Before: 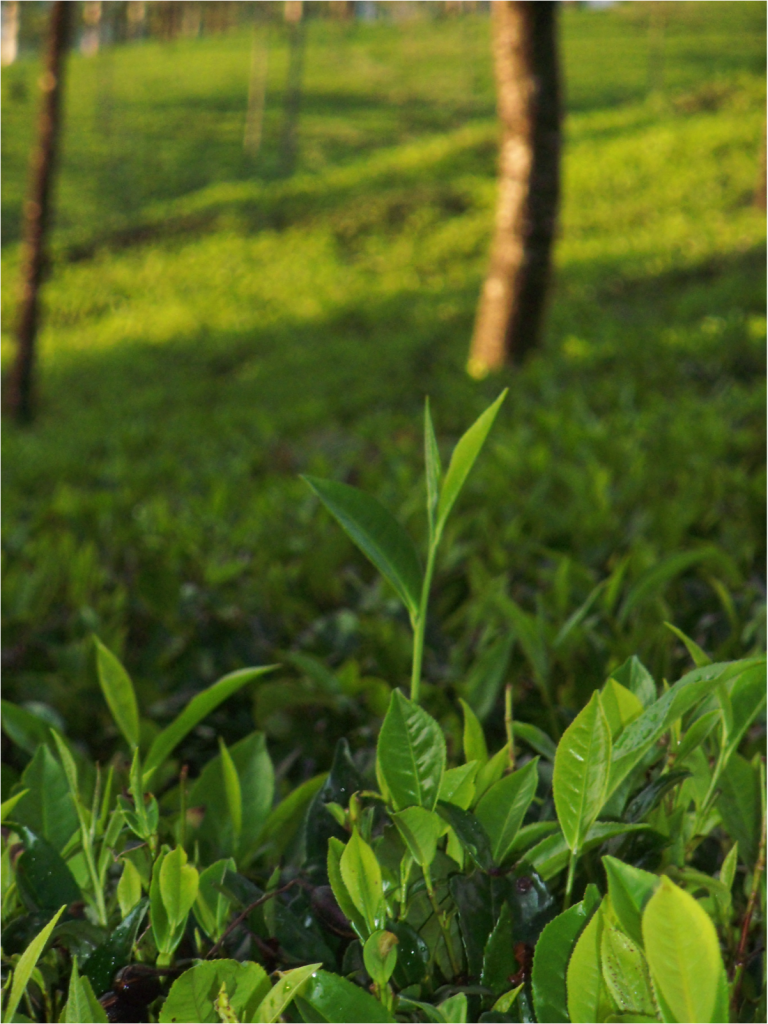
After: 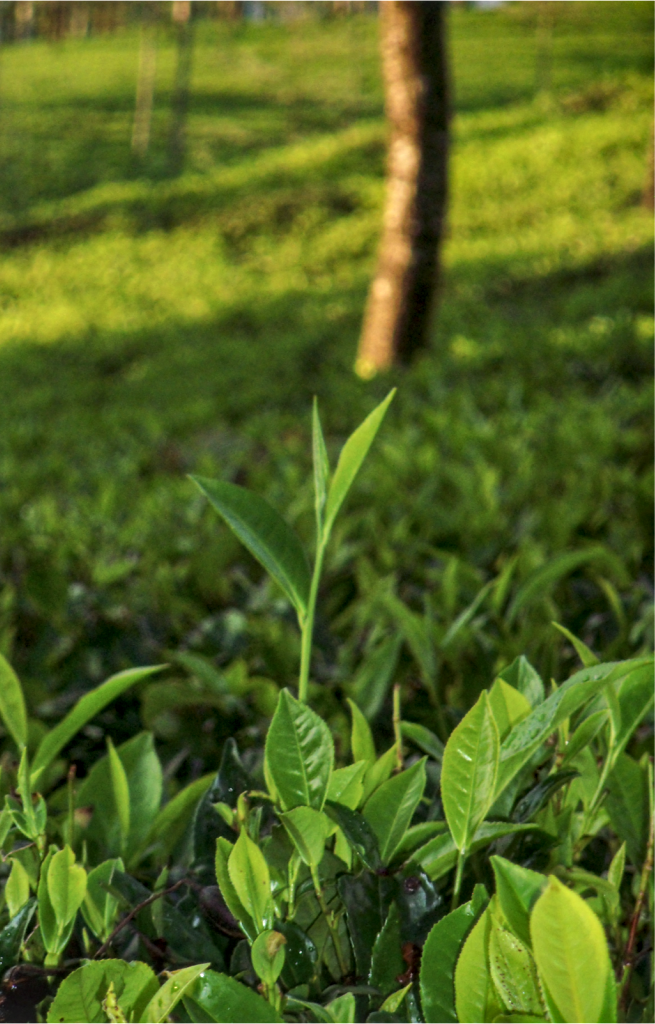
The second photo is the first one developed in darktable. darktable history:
crop and rotate: left 14.584%
shadows and highlights: soften with gaussian
local contrast: highlights 61%, detail 143%, midtone range 0.428
